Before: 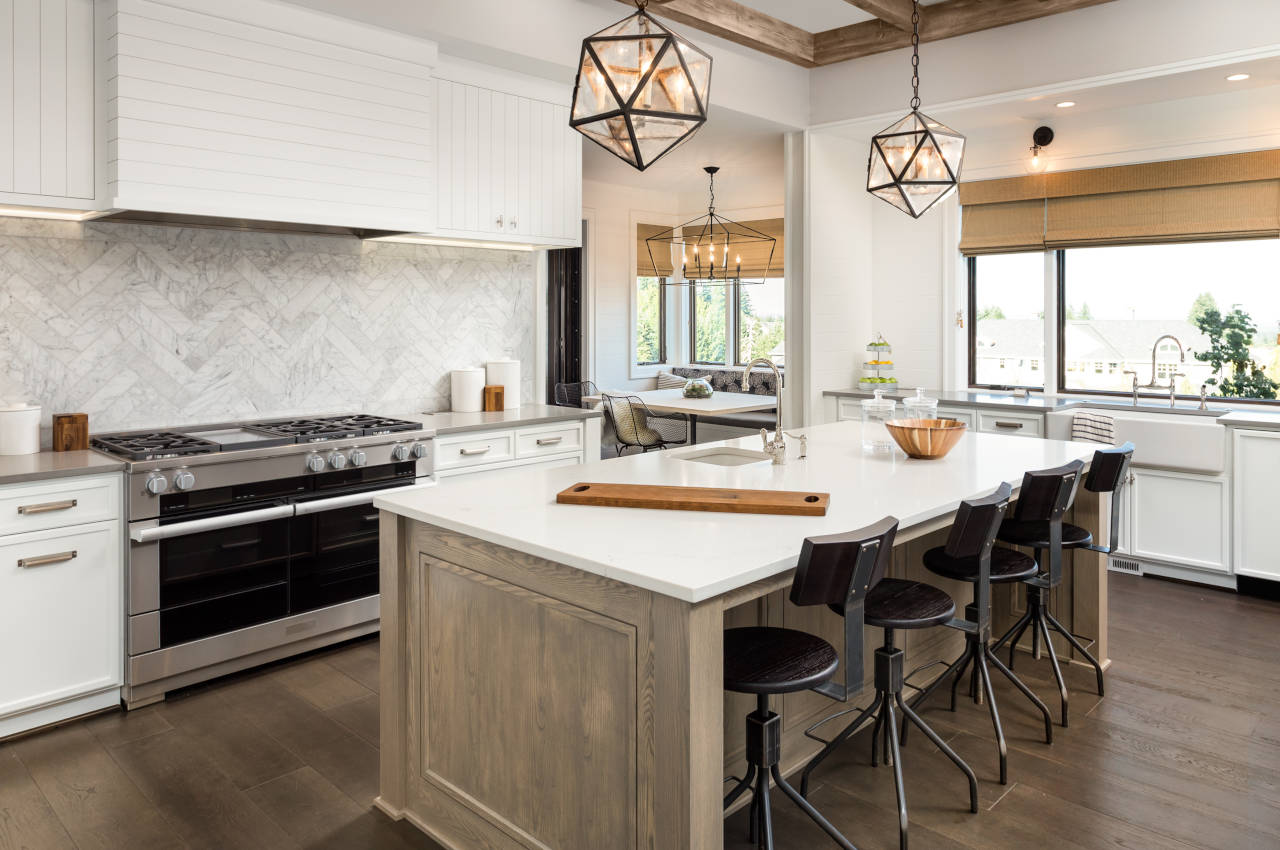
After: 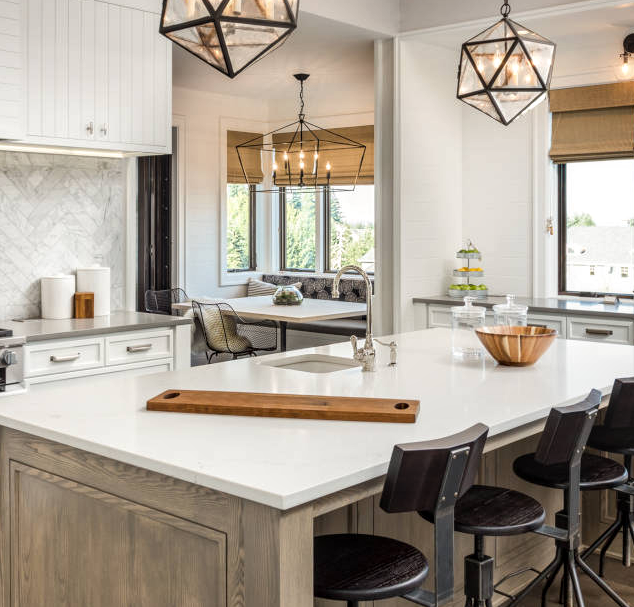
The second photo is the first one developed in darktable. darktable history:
shadows and highlights: shadows 29.61, highlights -30.47, low approximation 0.01, soften with gaussian
local contrast: on, module defaults
crop: left 32.075%, top 10.976%, right 18.355%, bottom 17.596%
